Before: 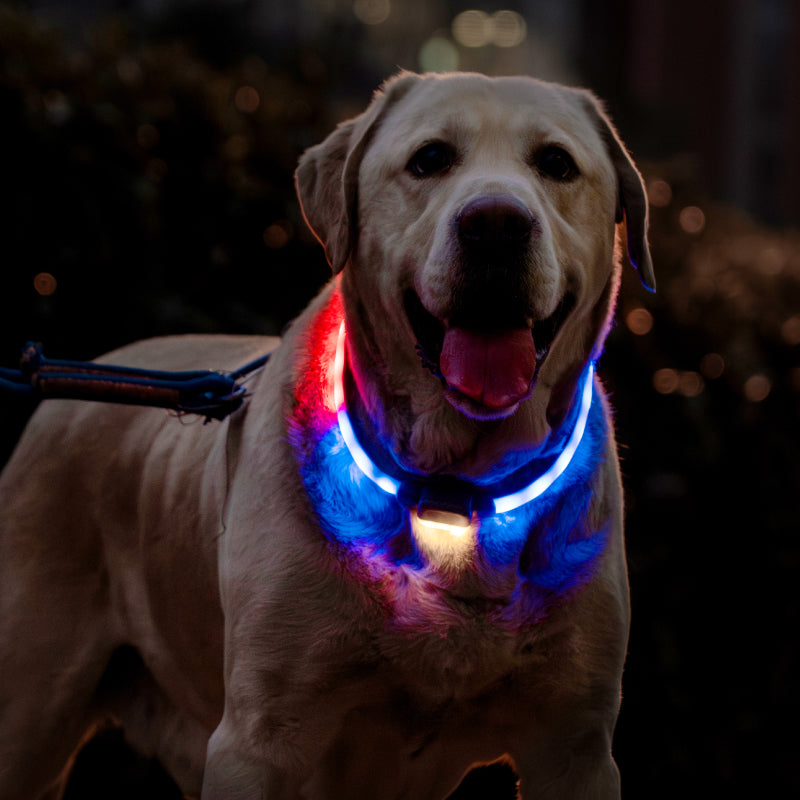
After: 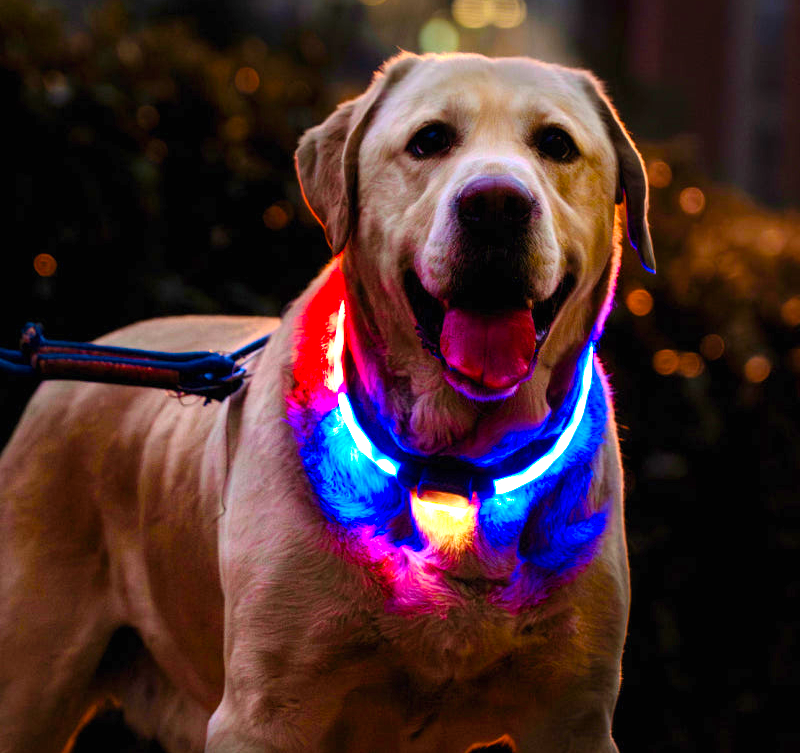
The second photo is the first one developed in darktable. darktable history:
crop and rotate: top 2.566%, bottom 3.217%
contrast brightness saturation: contrast 0.074, brightness 0.074, saturation 0.182
exposure: black level correction 0, exposure 1.293 EV, compensate highlight preservation false
color balance rgb: linear chroma grading › global chroma 8.999%, perceptual saturation grading › global saturation 30.208%, global vibrance 30.384%, contrast 10.23%
